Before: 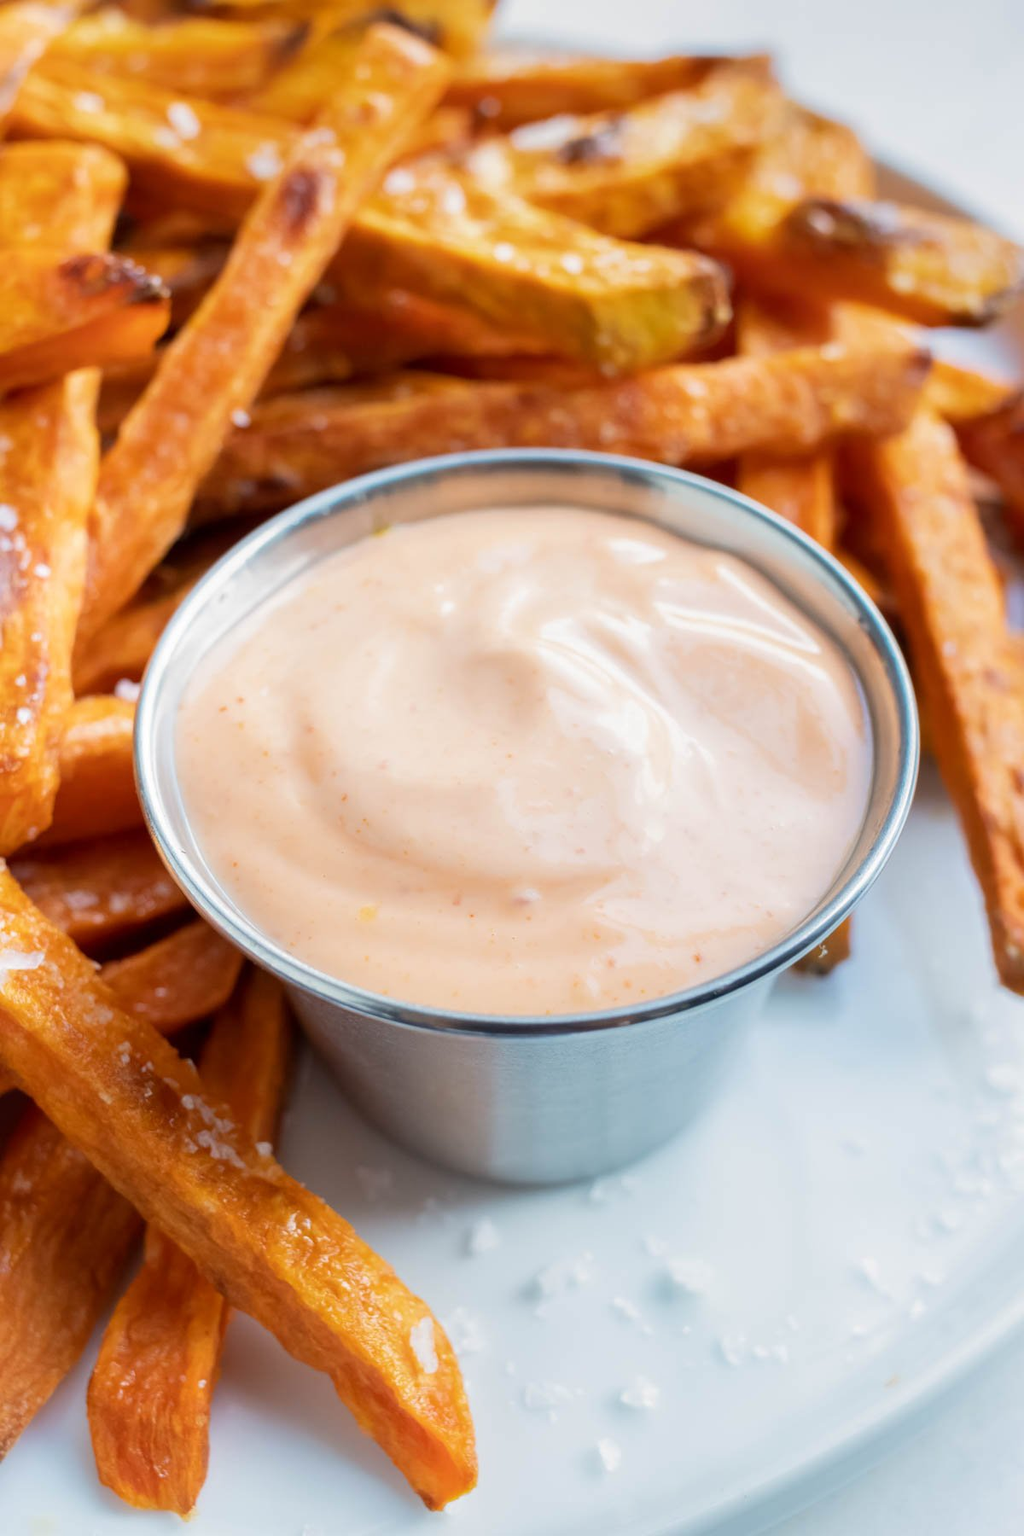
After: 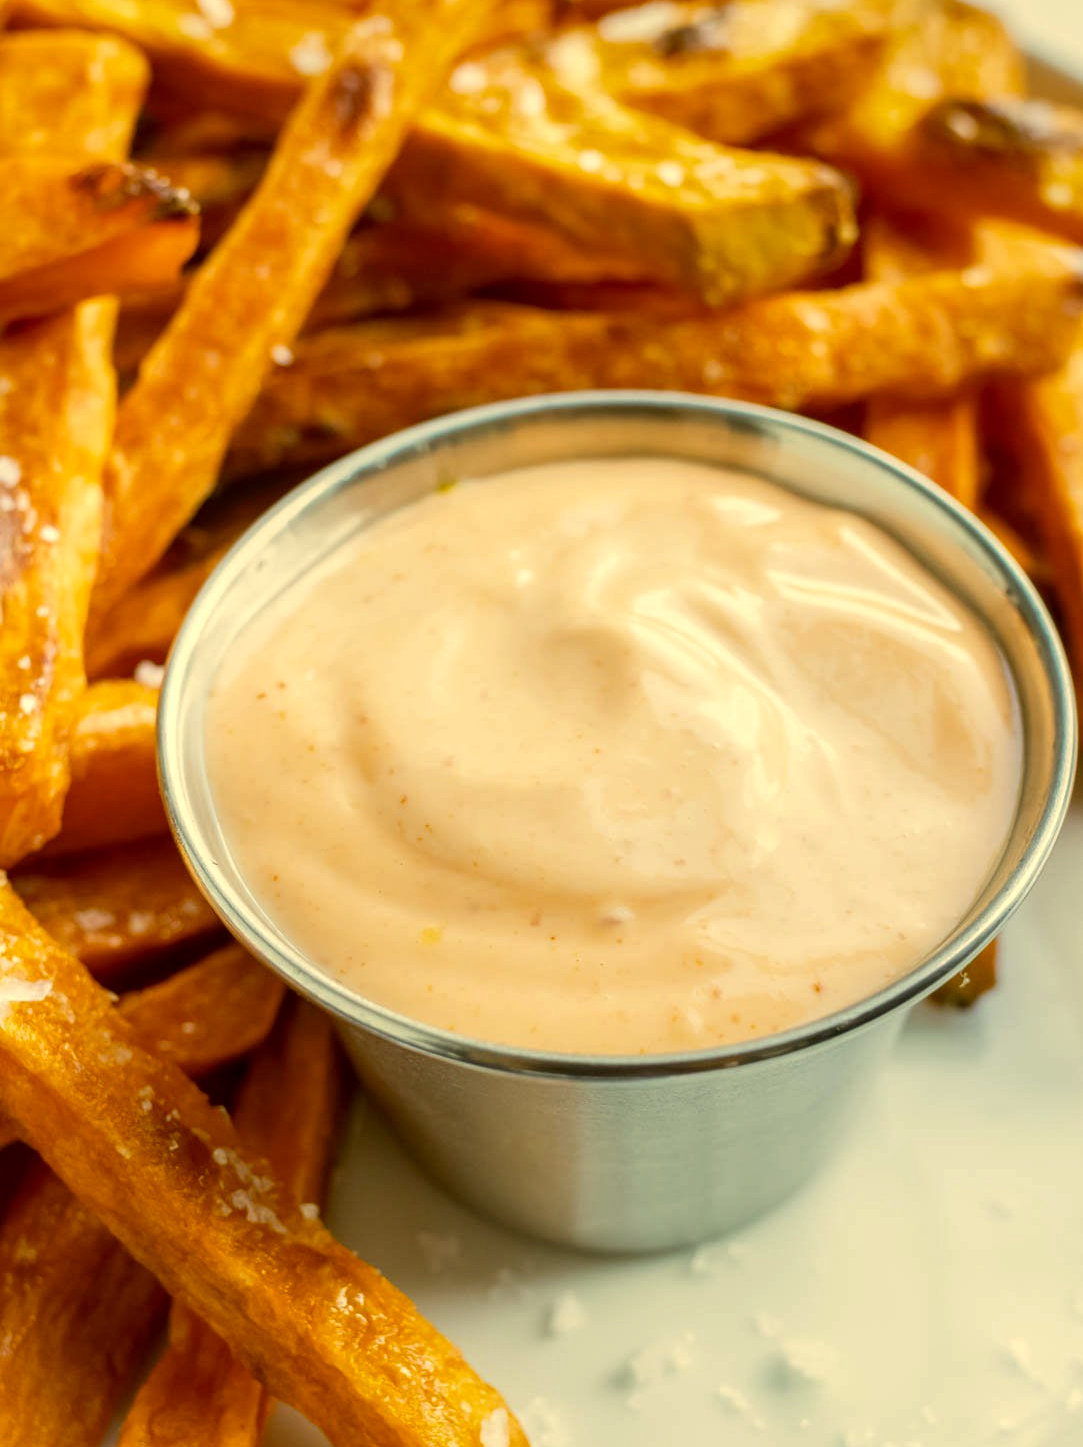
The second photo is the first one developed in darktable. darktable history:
local contrast: on, module defaults
crop: top 7.553%, right 9.723%, bottom 12.011%
color correction: highlights a* 0.111, highlights b* 28.92, shadows a* -0.16, shadows b* 21.29
